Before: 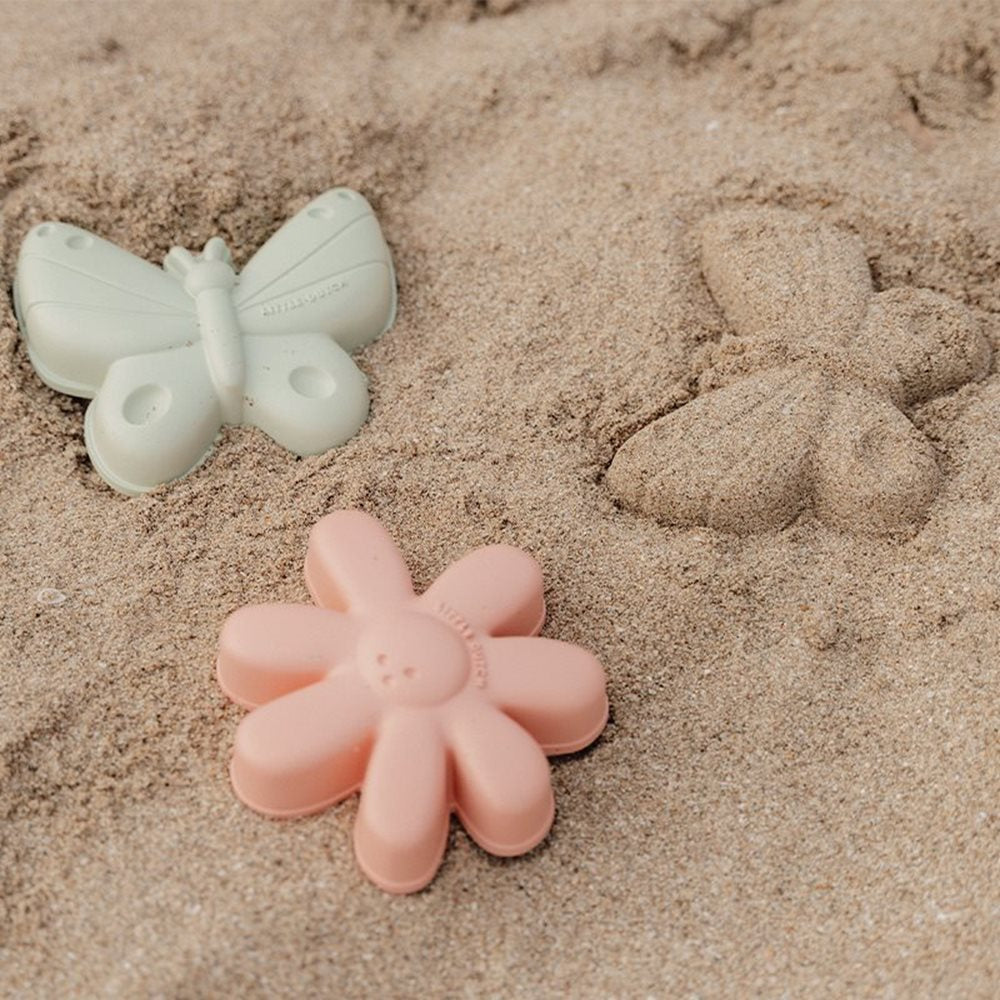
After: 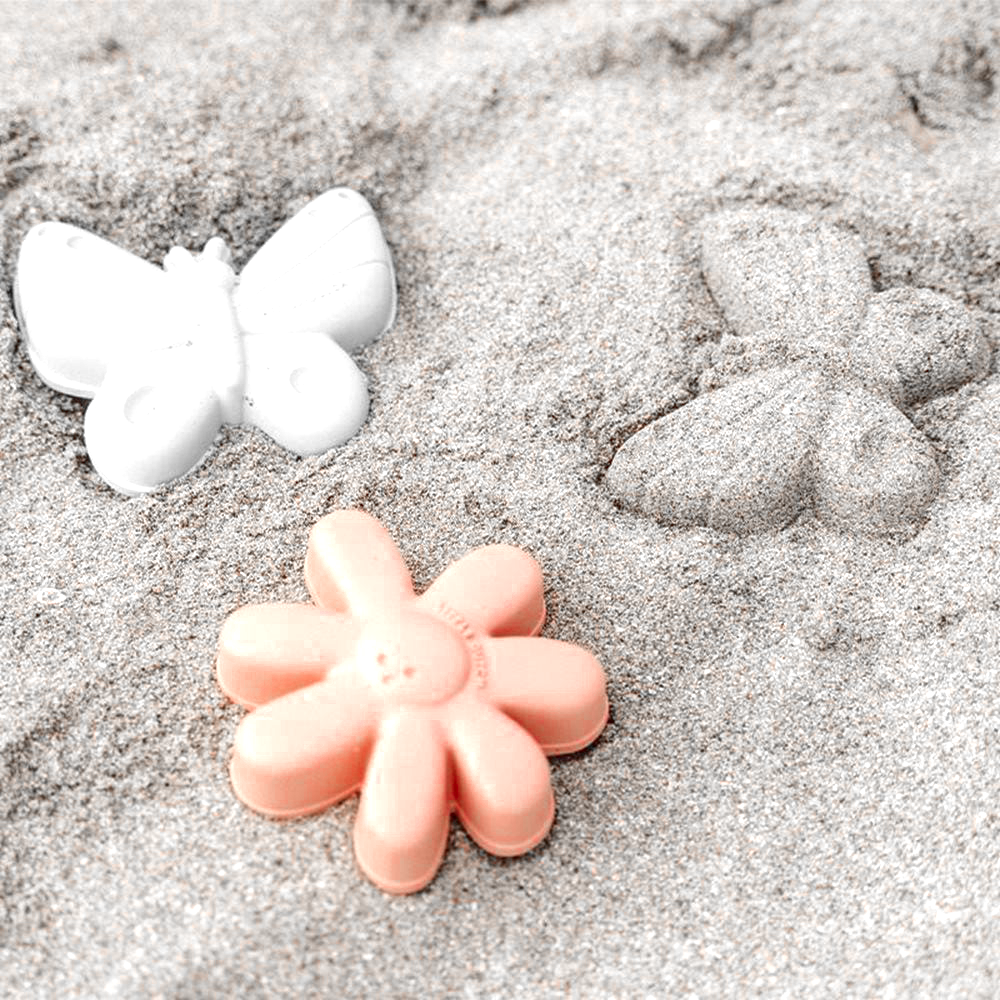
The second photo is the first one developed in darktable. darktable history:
color zones: curves: ch0 [(0, 0.352) (0.143, 0.407) (0.286, 0.386) (0.429, 0.431) (0.571, 0.829) (0.714, 0.853) (0.857, 0.833) (1, 0.352)]; ch1 [(0, 0.604) (0.072, 0.726) (0.096, 0.608) (0.205, 0.007) (0.571, -0.006) (0.839, -0.013) (0.857, -0.012) (1, 0.604)]
local contrast: on, module defaults
exposure: black level correction 0, exposure 1.2 EV, compensate exposure bias true, compensate highlight preservation false
